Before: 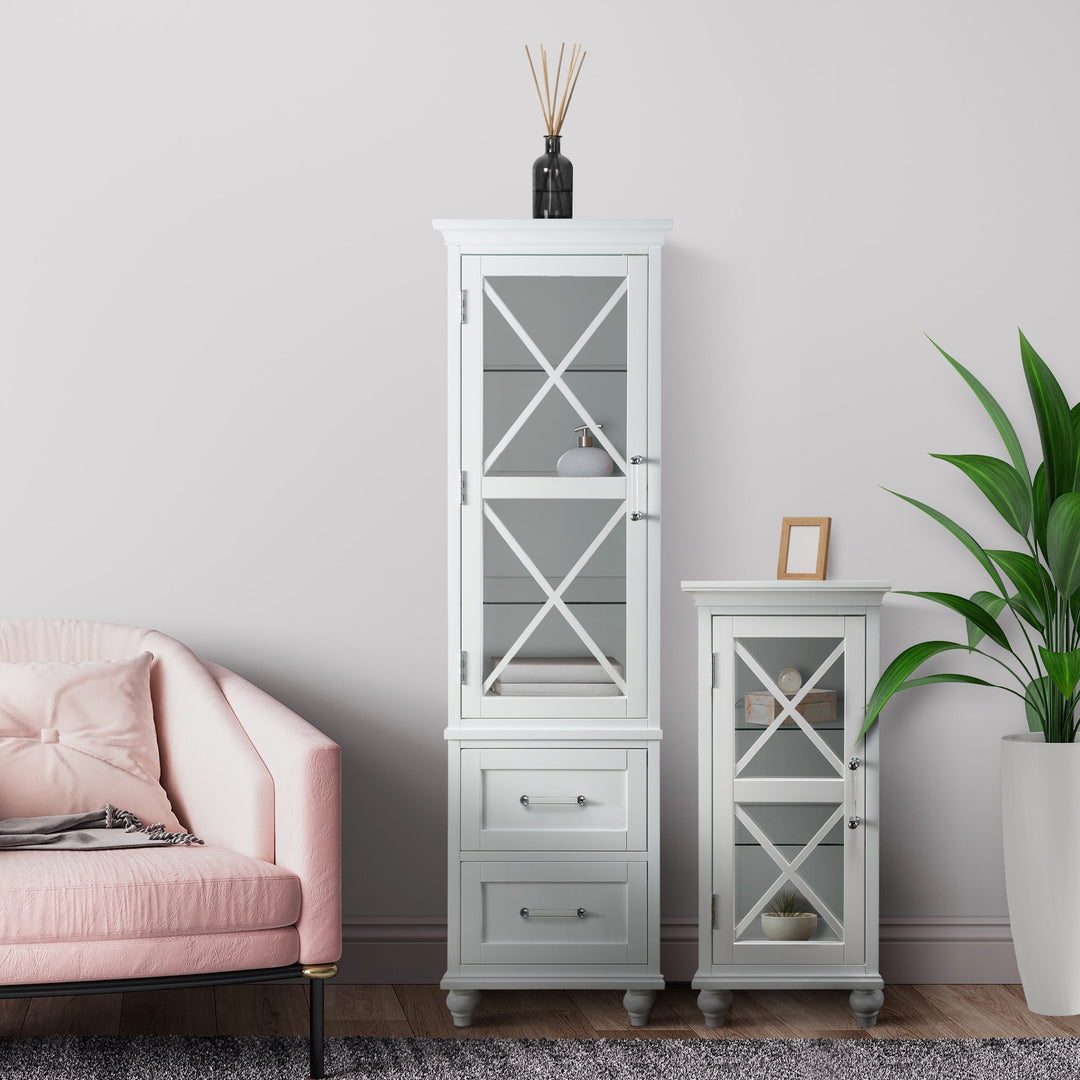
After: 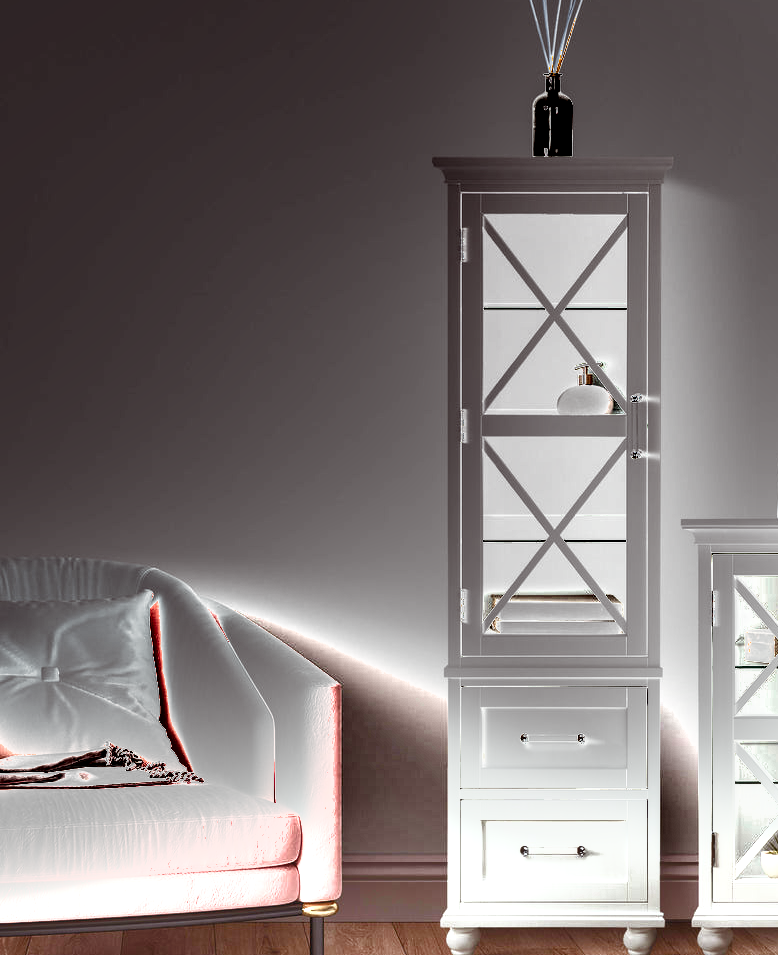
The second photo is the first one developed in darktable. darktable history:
exposure: black level correction 0, exposure 2.152 EV, compensate exposure bias true, compensate highlight preservation false
shadows and highlights: low approximation 0.01, soften with gaussian
crop: top 5.772%, right 27.904%, bottom 5.711%
local contrast: detail 109%
color balance rgb: power › chroma 1.575%, power › hue 25.42°, highlights gain › luminance 14.909%, perceptual saturation grading › global saturation 20%, perceptual saturation grading › highlights -50.579%, perceptual saturation grading › shadows 30.432%, global vibrance 9.732%
